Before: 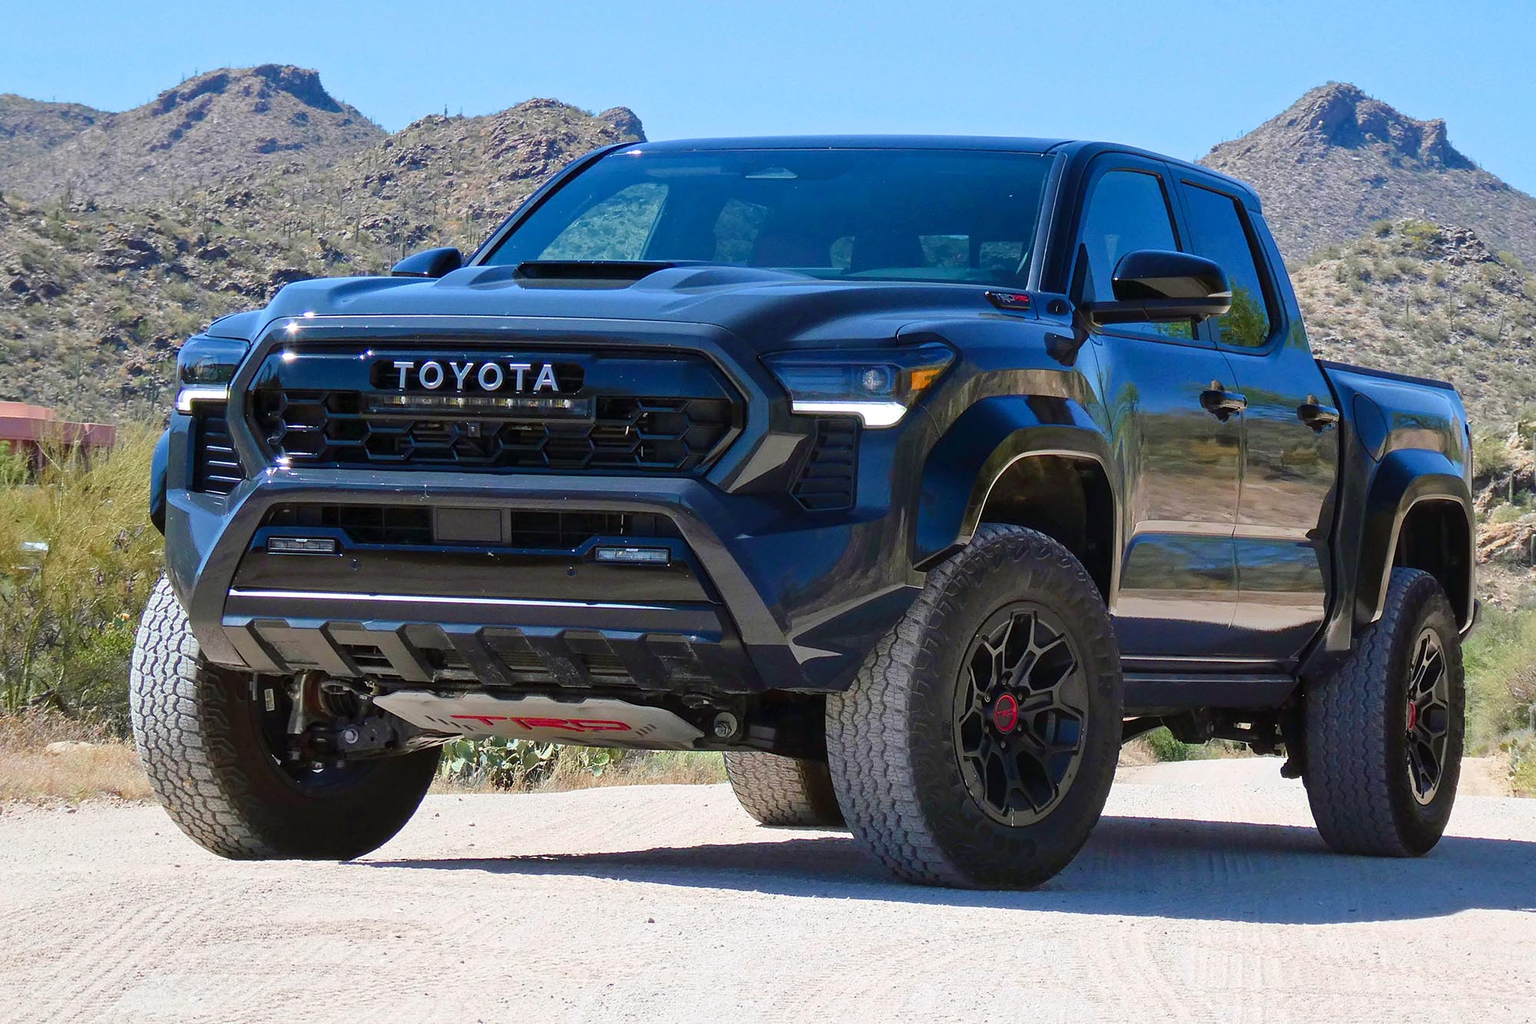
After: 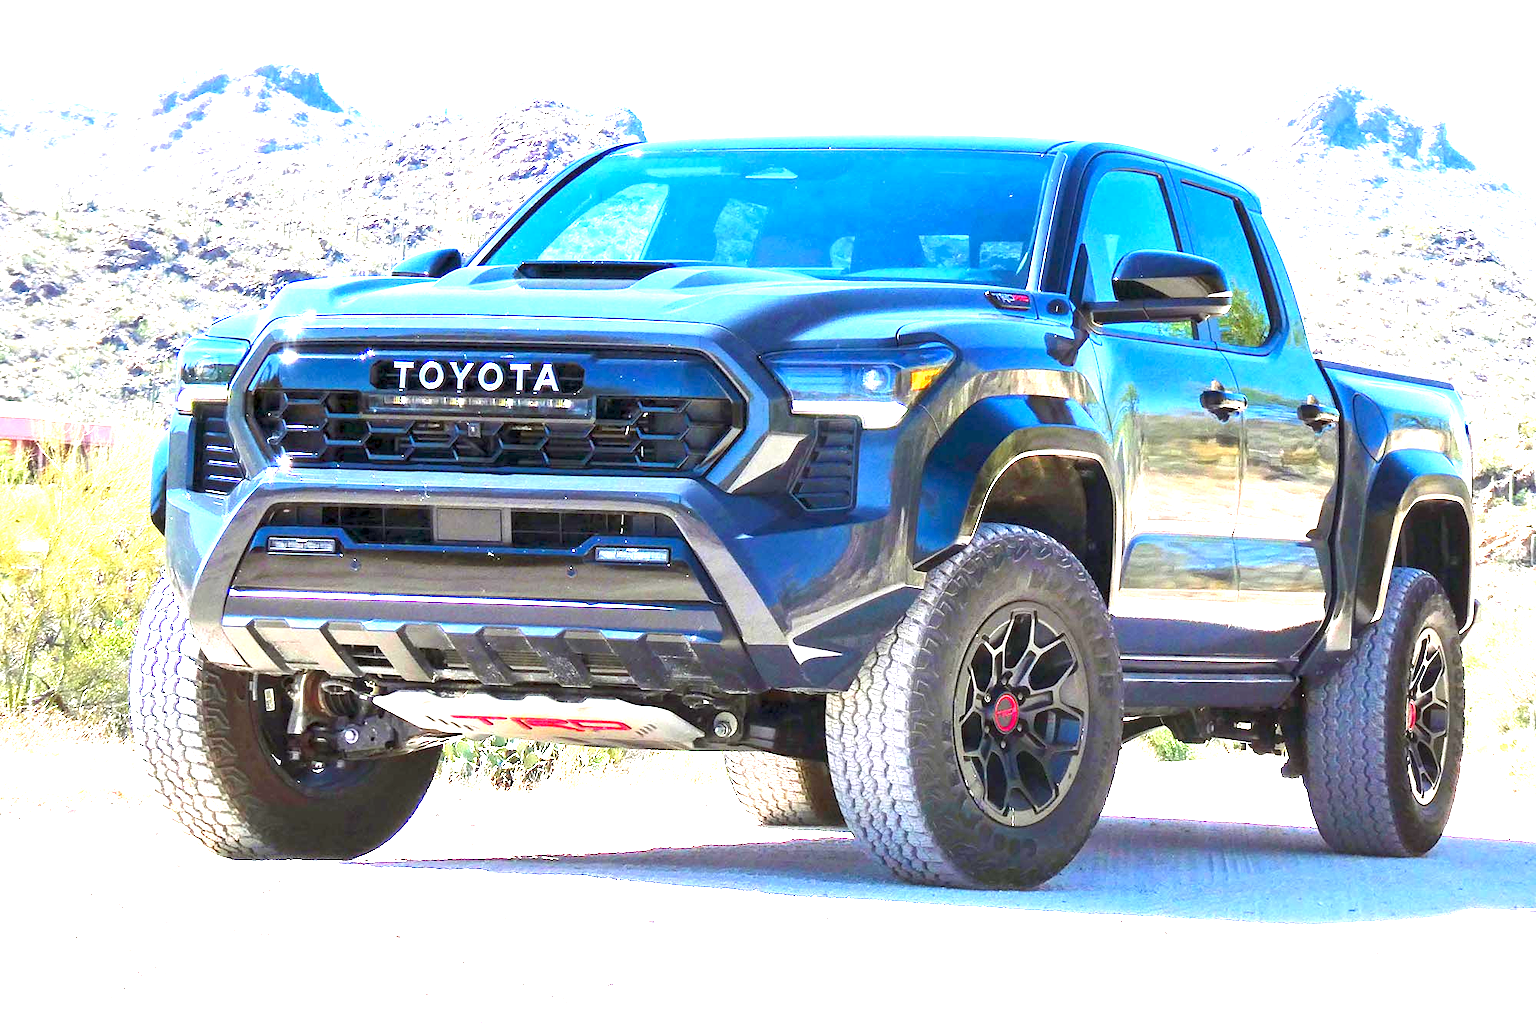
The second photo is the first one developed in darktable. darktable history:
exposure: black level correction 0.001, exposure 2.607 EV, compensate exposure bias true, compensate highlight preservation false
levels: levels [0.016, 0.5, 0.996]
